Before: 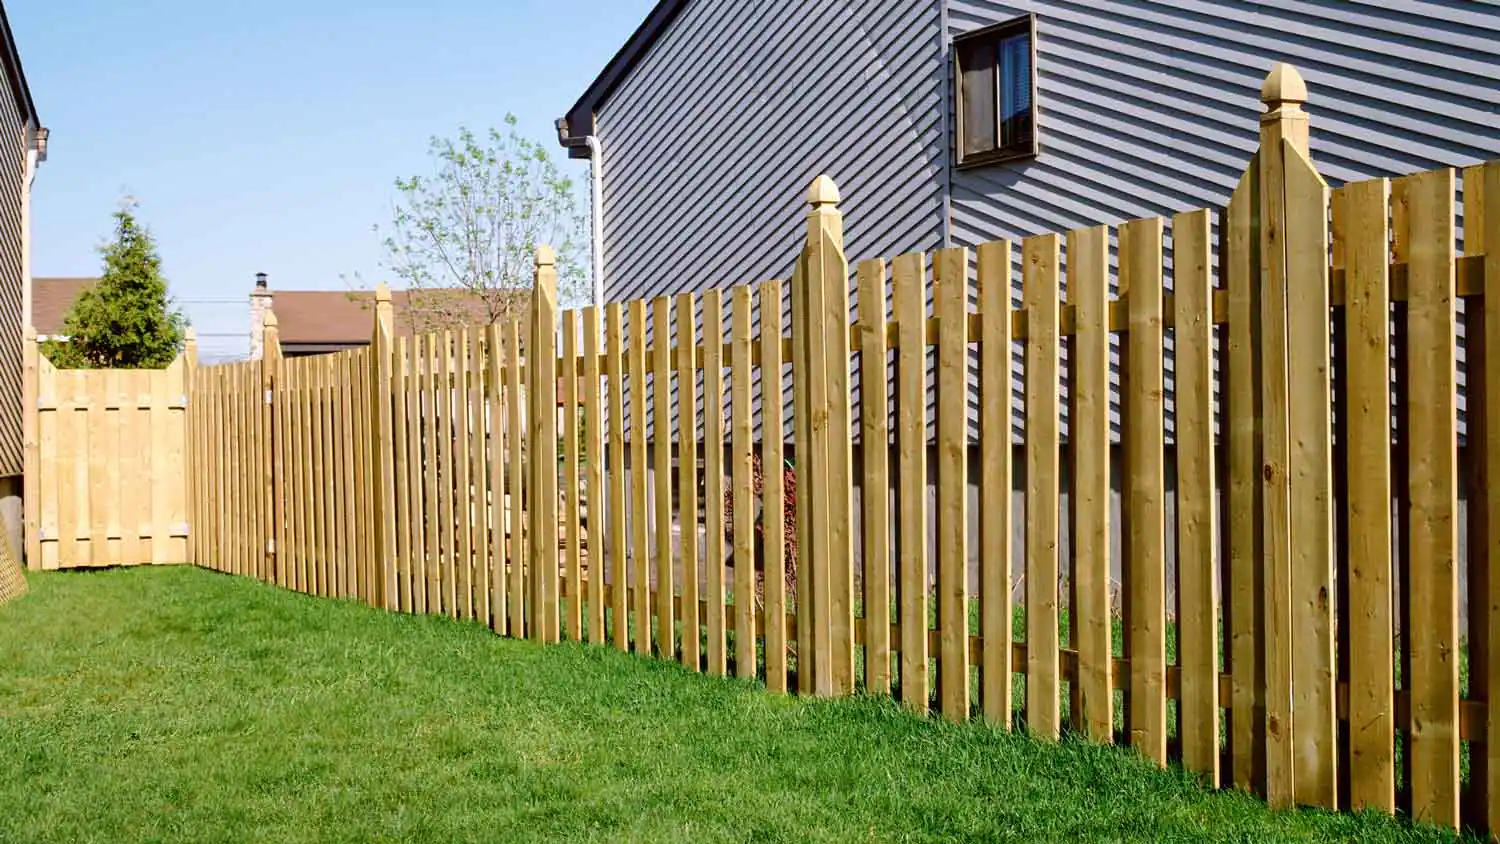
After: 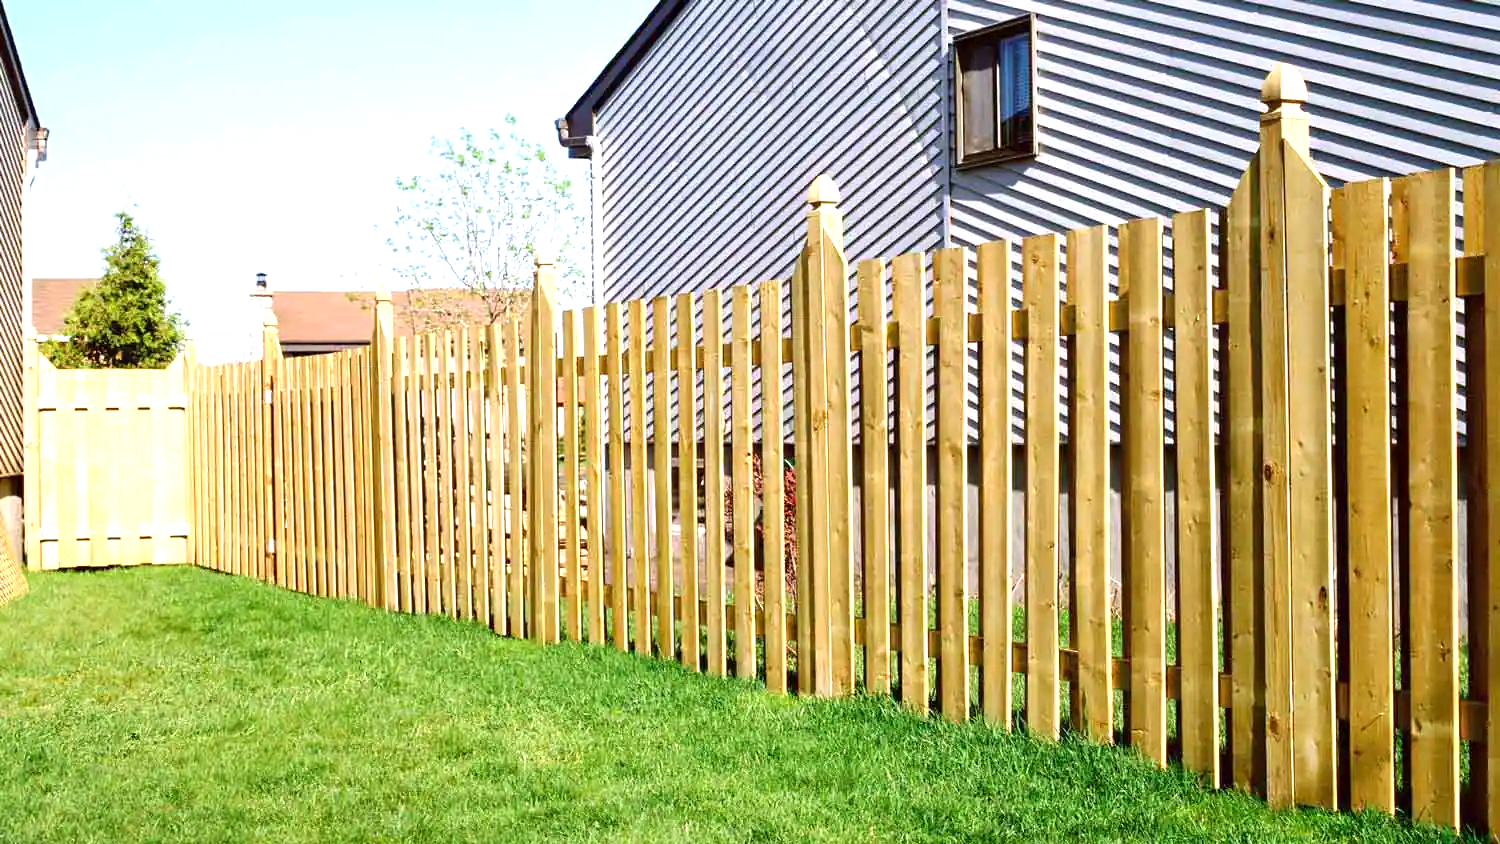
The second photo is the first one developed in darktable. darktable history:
exposure: exposure 0.943 EV, compensate highlight preservation false
